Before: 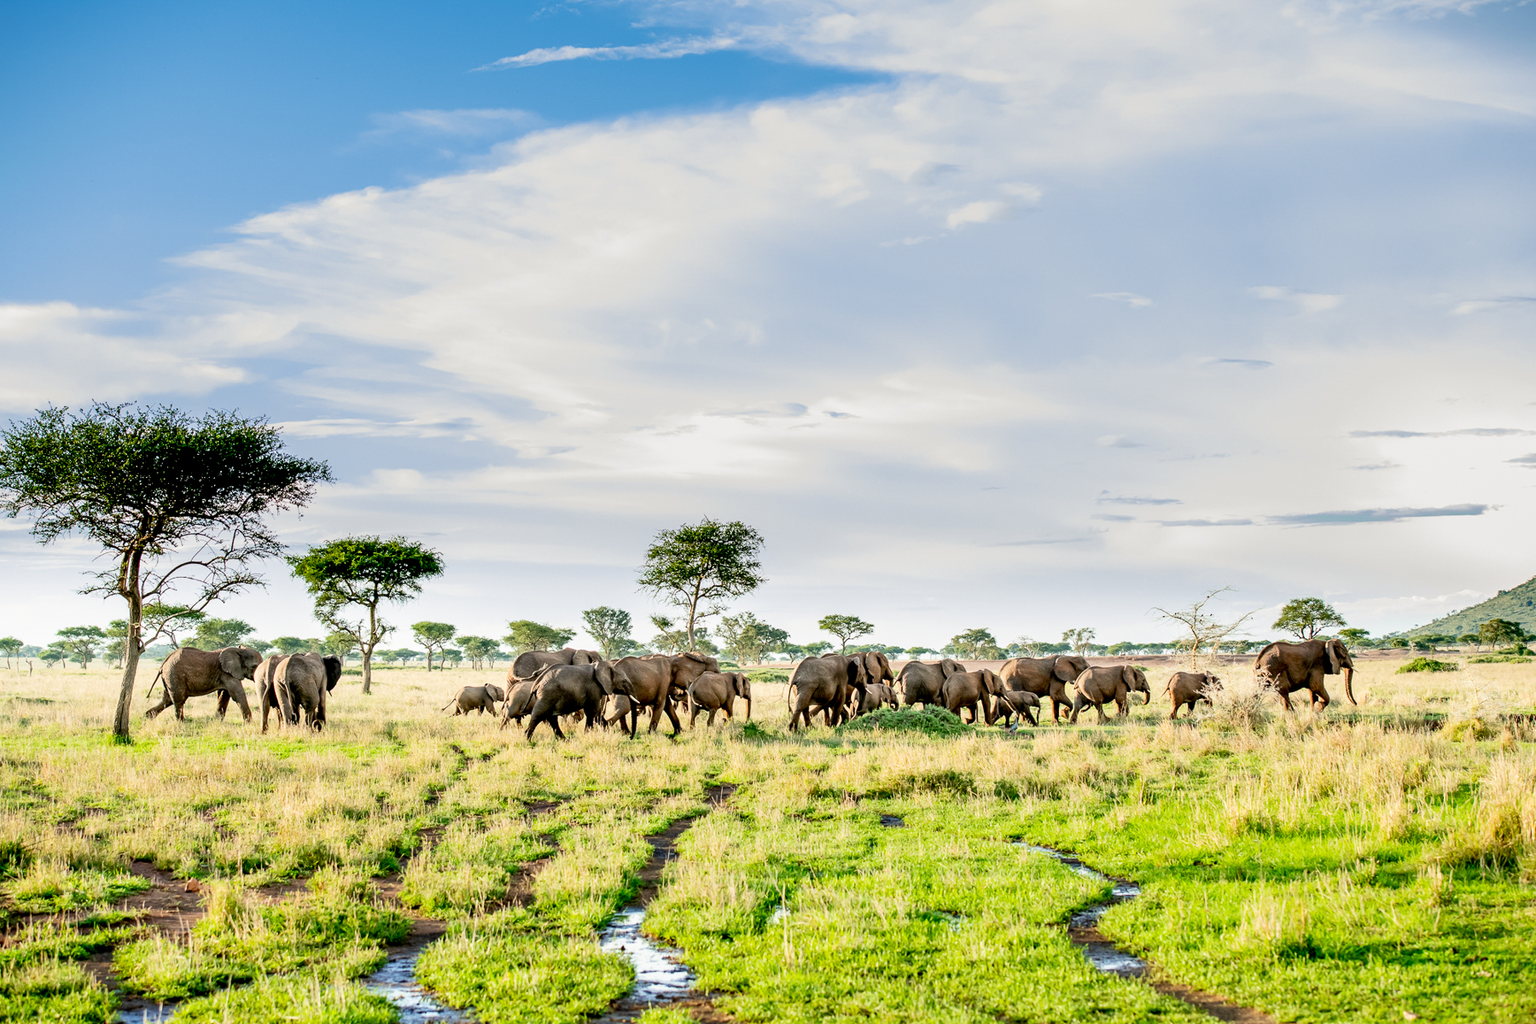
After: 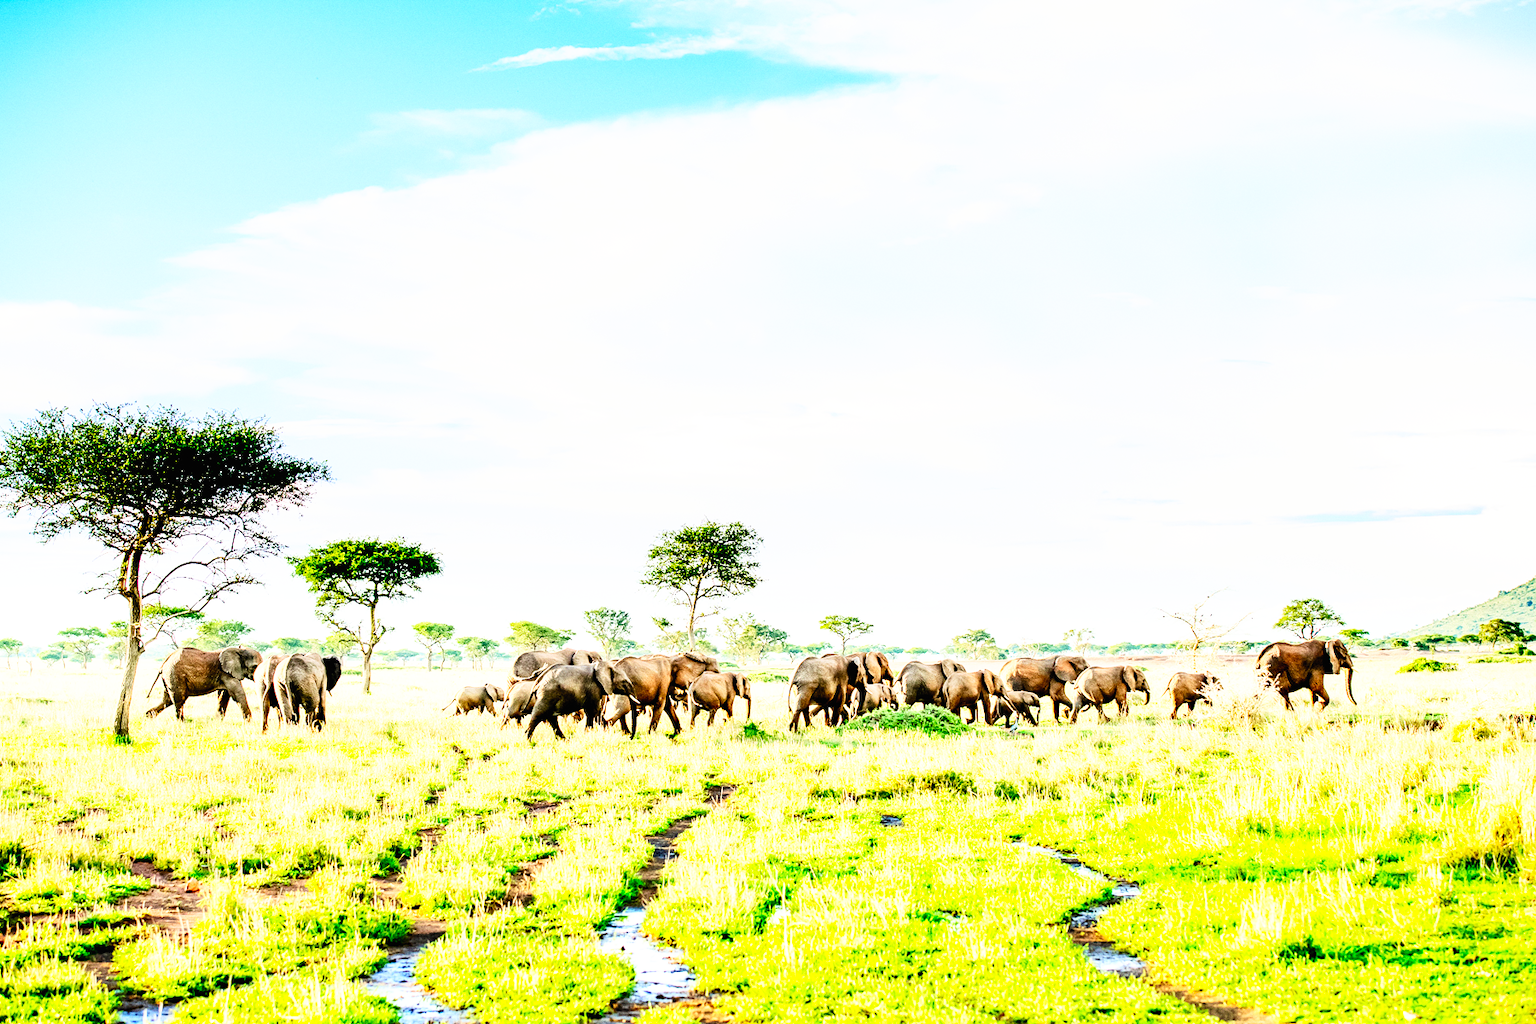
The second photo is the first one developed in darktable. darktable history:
base curve: curves: ch0 [(0, 0) (0.007, 0.004) (0.027, 0.03) (0.046, 0.07) (0.207, 0.54) (0.442, 0.872) (0.673, 0.972) (1, 1)], preserve colors none
grain: coarseness 0.09 ISO
contrast brightness saturation: contrast 0.2, brightness 0.16, saturation 0.22
